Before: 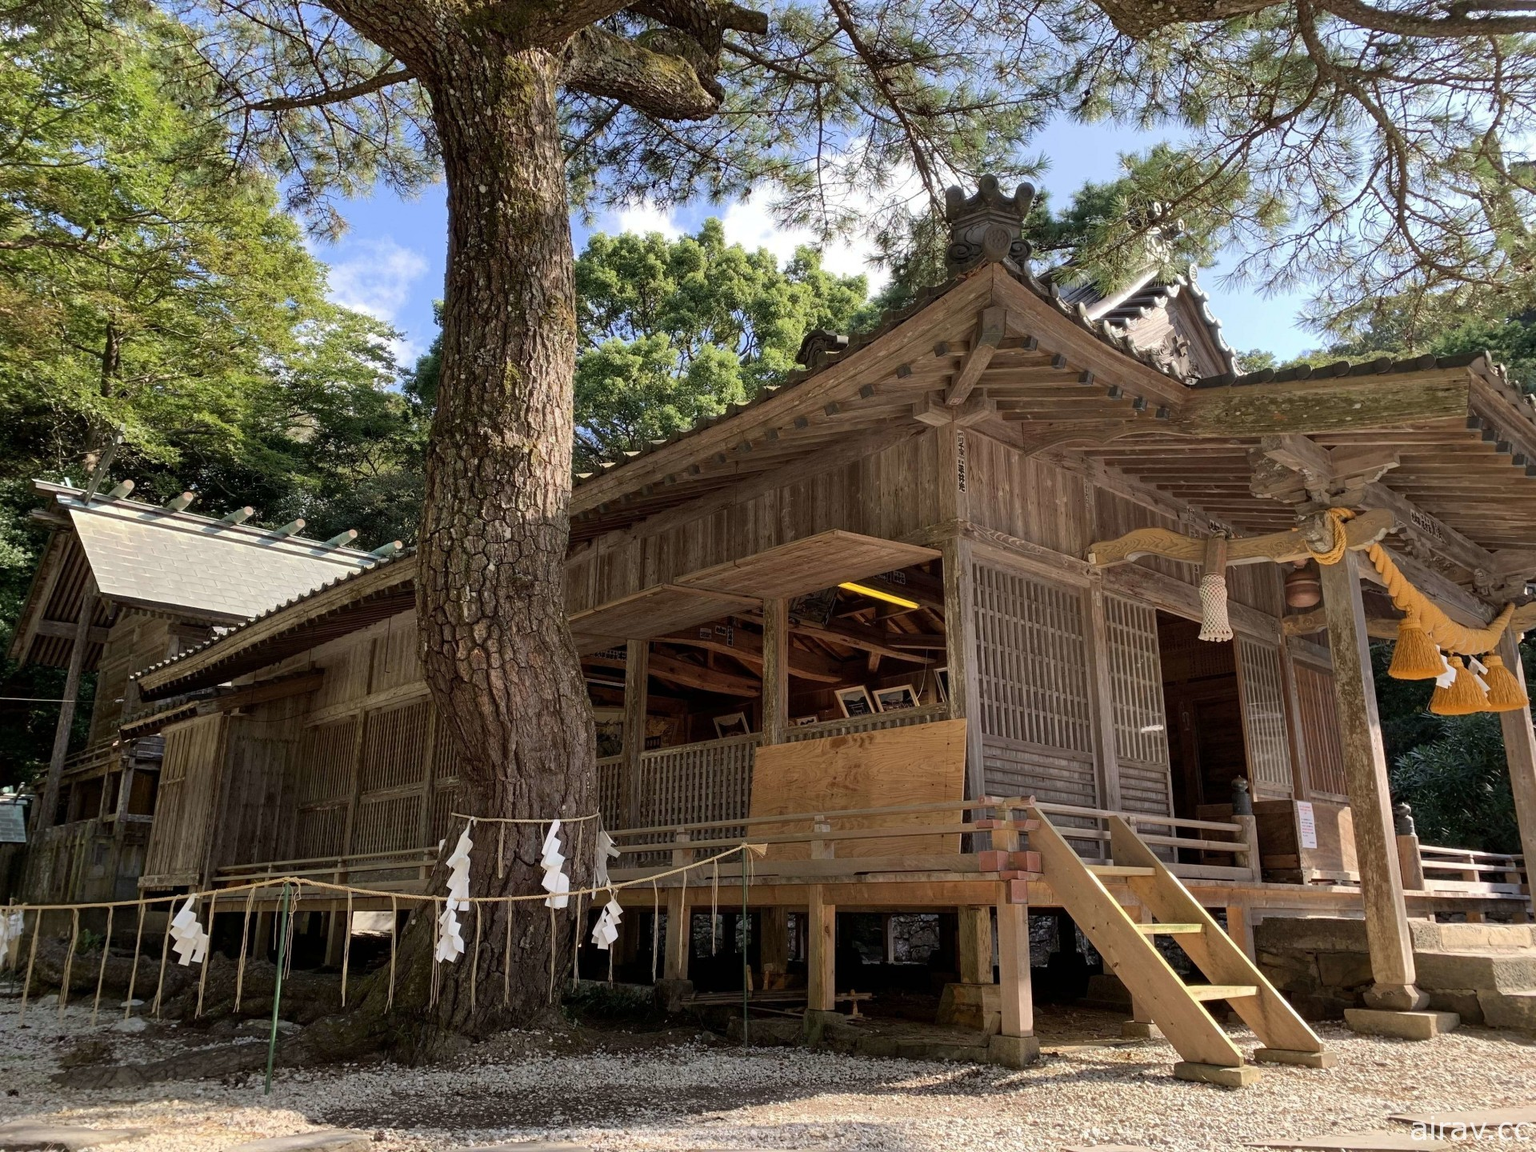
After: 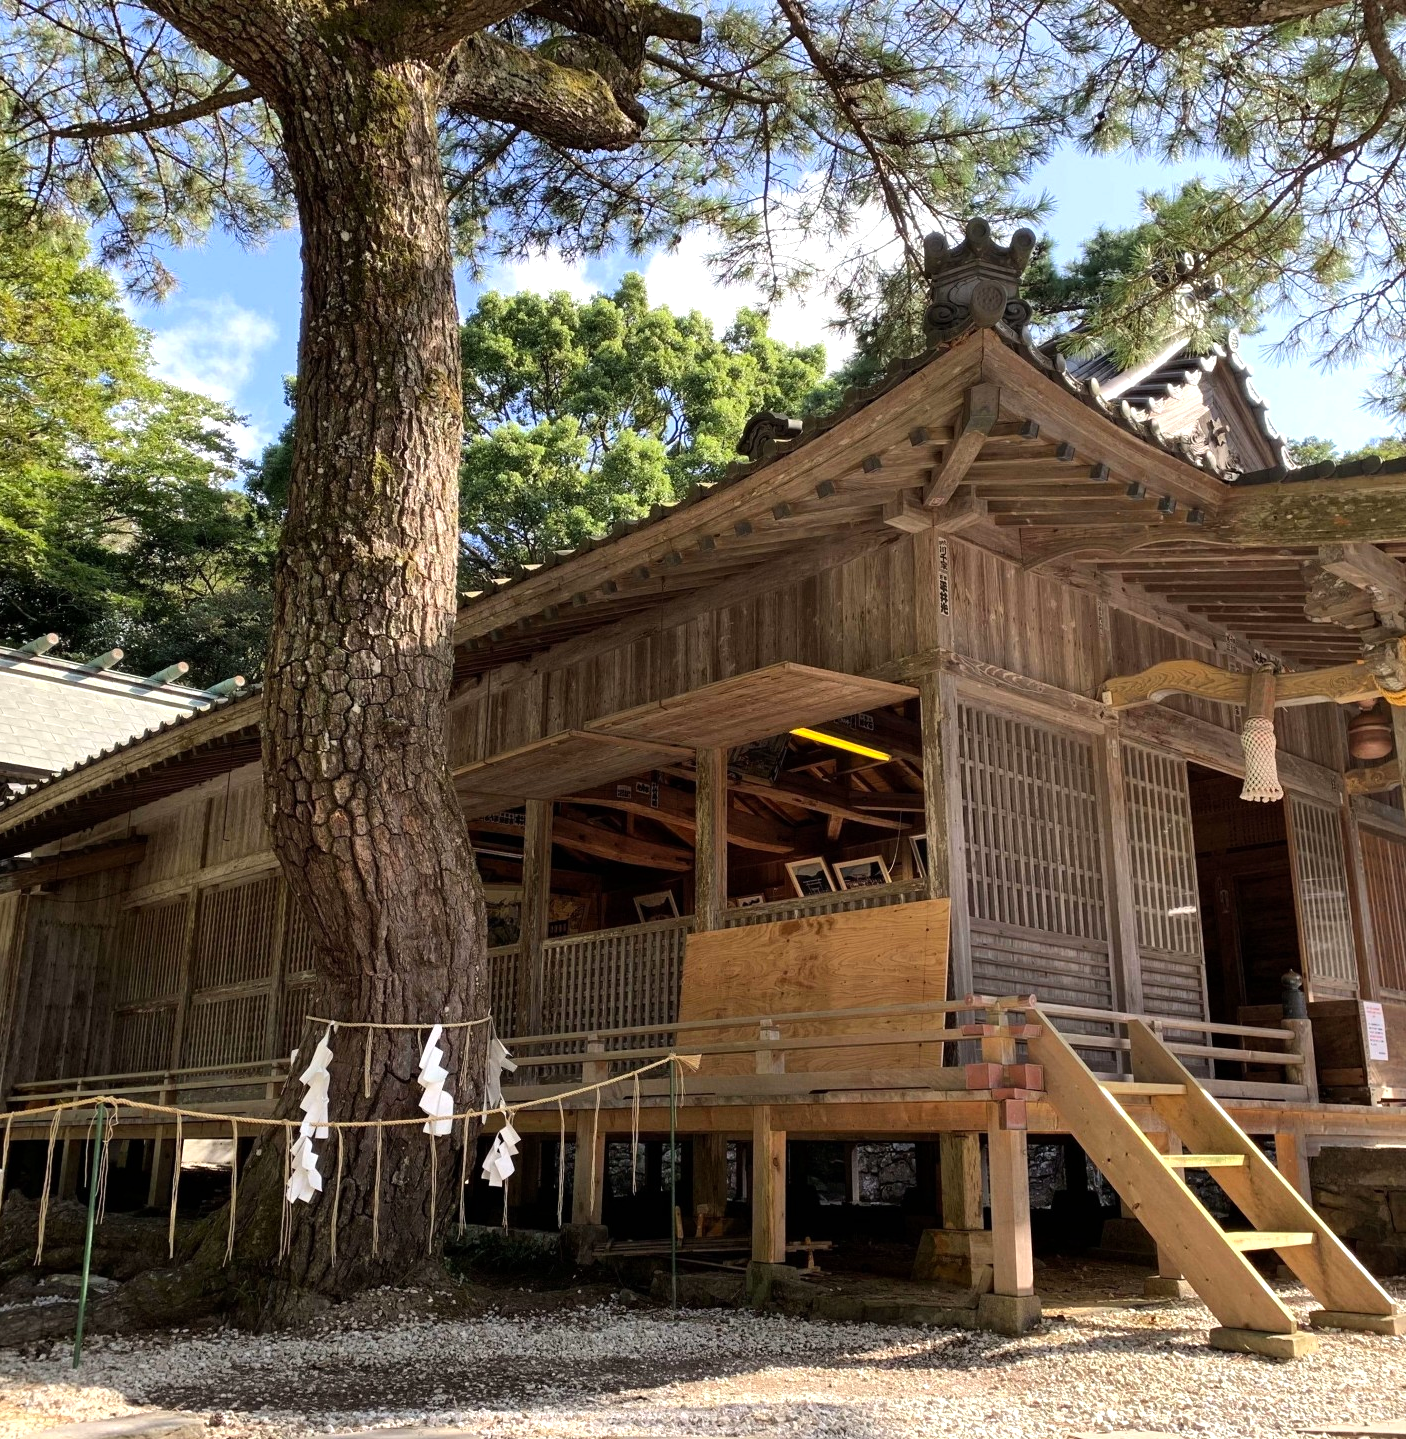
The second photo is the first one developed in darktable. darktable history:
crop: left 13.443%, right 13.31%
color balance: contrast 10%
exposure: exposure 0.236 EV, compensate highlight preservation false
vibrance: on, module defaults
